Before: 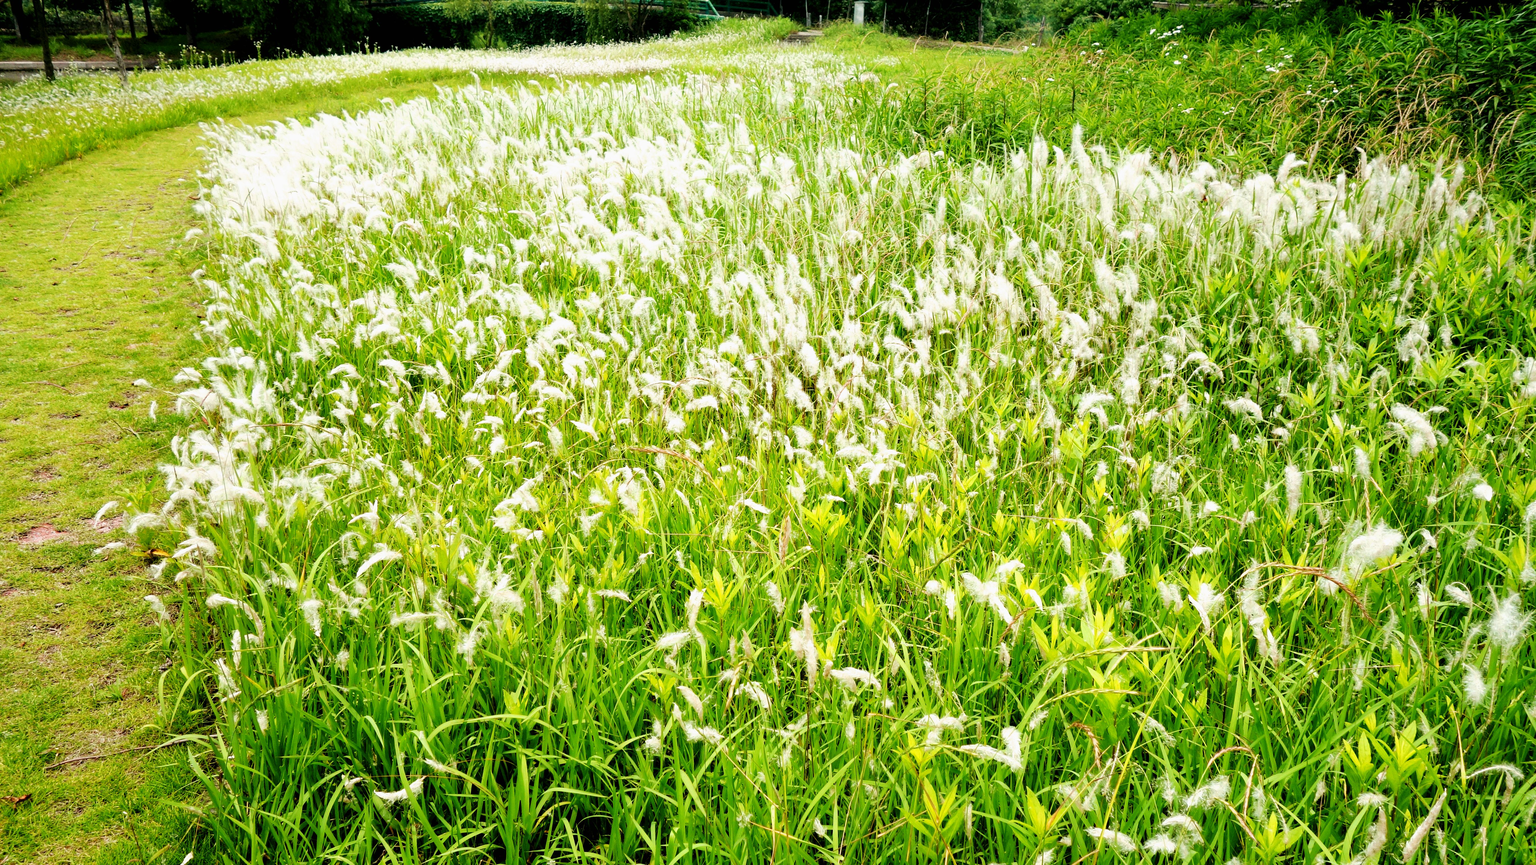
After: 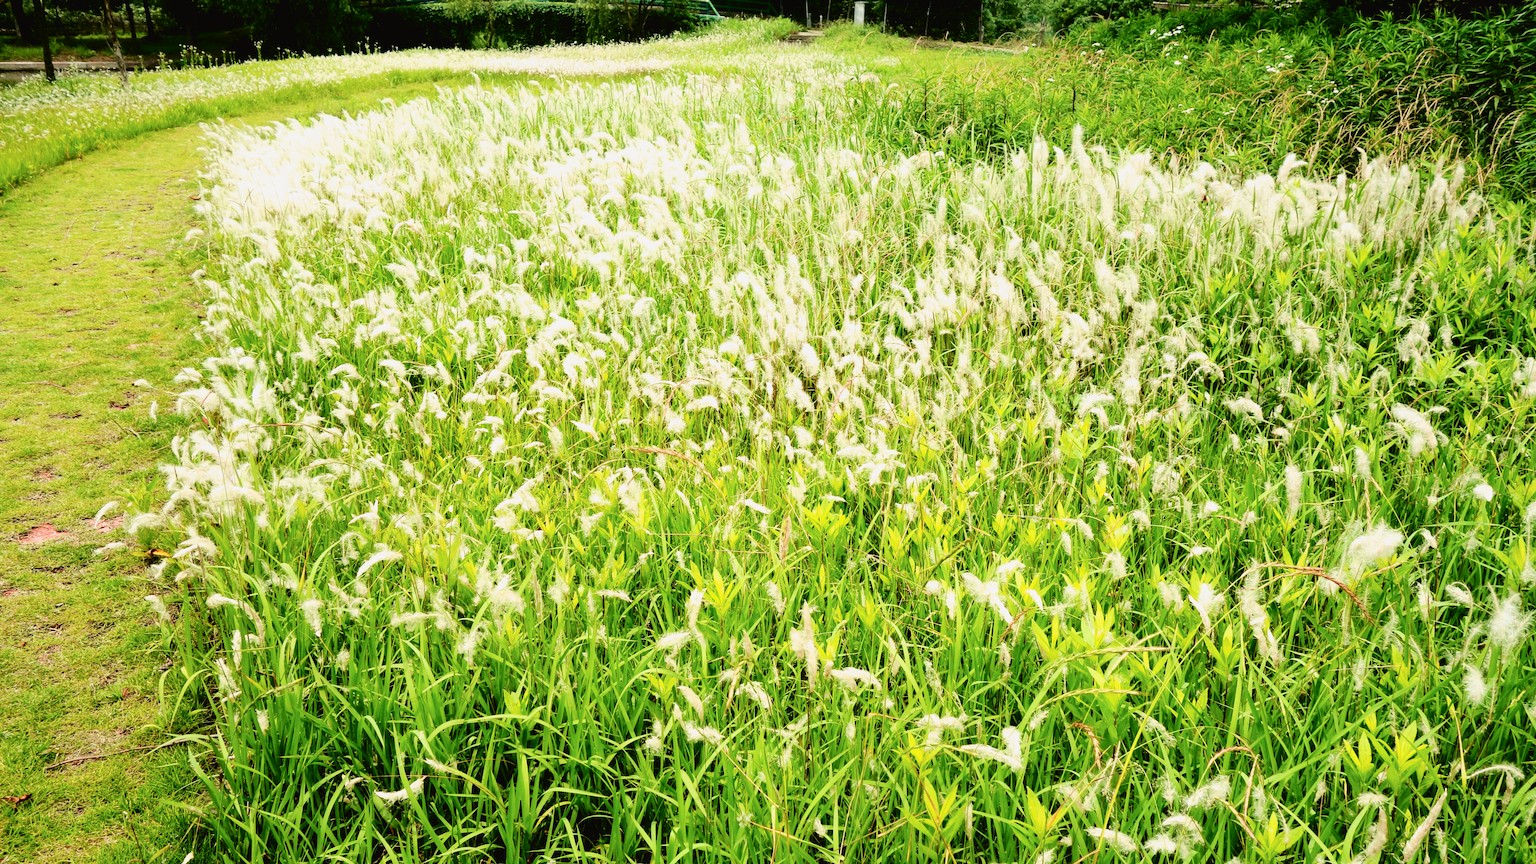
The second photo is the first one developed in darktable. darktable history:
tone curve: curves: ch0 [(0, 0.021) (0.049, 0.044) (0.158, 0.113) (0.351, 0.331) (0.485, 0.505) (0.656, 0.696) (0.868, 0.887) (1, 0.969)]; ch1 [(0, 0) (0.322, 0.328) (0.434, 0.438) (0.473, 0.477) (0.502, 0.503) (0.522, 0.526) (0.564, 0.591) (0.602, 0.632) (0.677, 0.701) (0.859, 0.885) (1, 1)]; ch2 [(0, 0) (0.33, 0.301) (0.452, 0.434) (0.502, 0.505) (0.535, 0.554) (0.565, 0.598) (0.618, 0.629) (1, 1)], color space Lab, independent channels, preserve colors none
